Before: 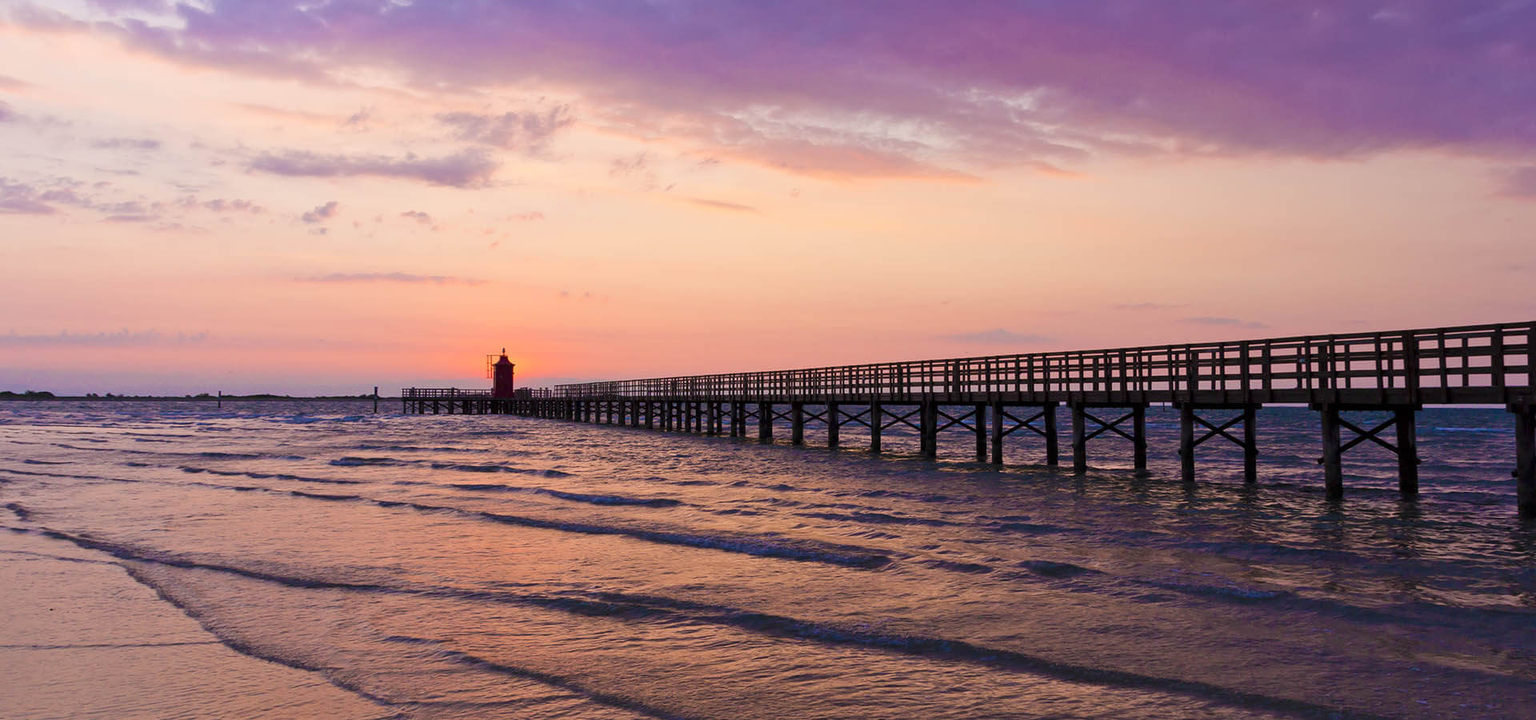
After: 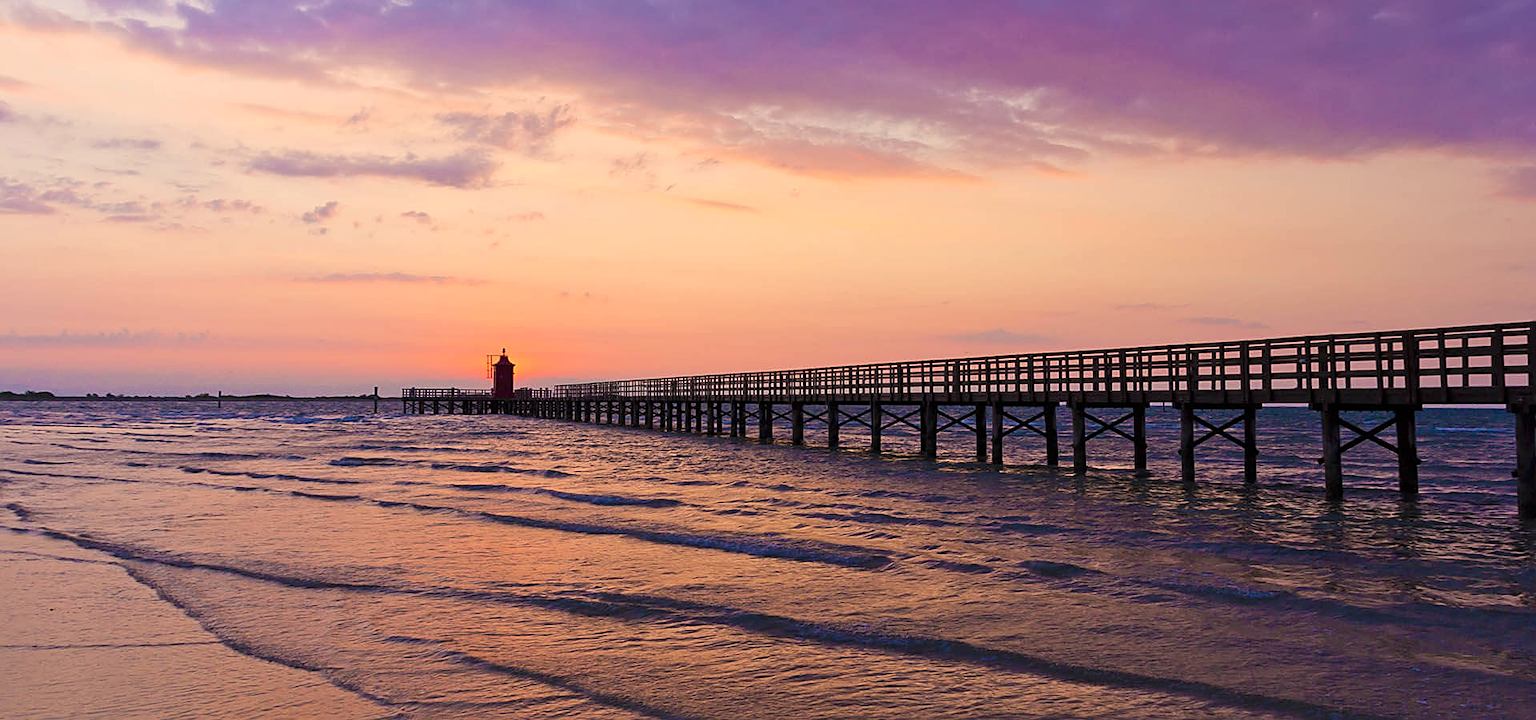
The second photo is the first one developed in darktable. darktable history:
color balance rgb: highlights gain › chroma 2.999%, highlights gain › hue 77.56°, perceptual saturation grading › global saturation 0.838%, global vibrance 20%
sharpen: on, module defaults
